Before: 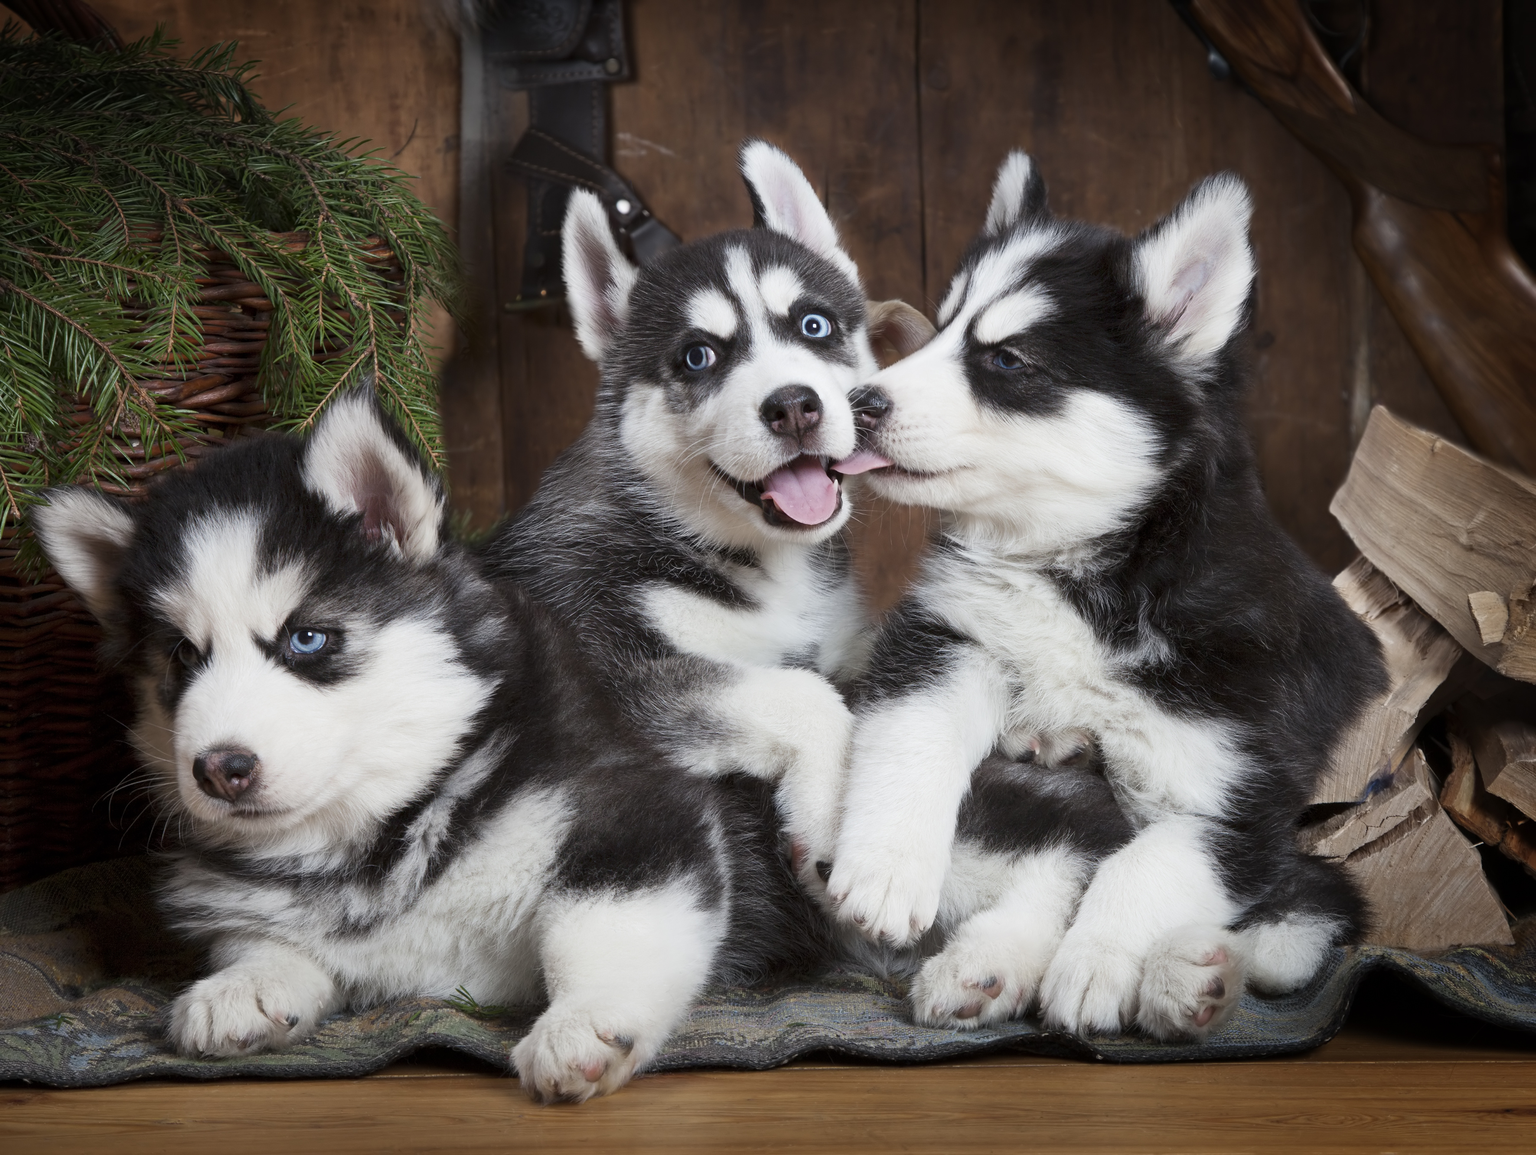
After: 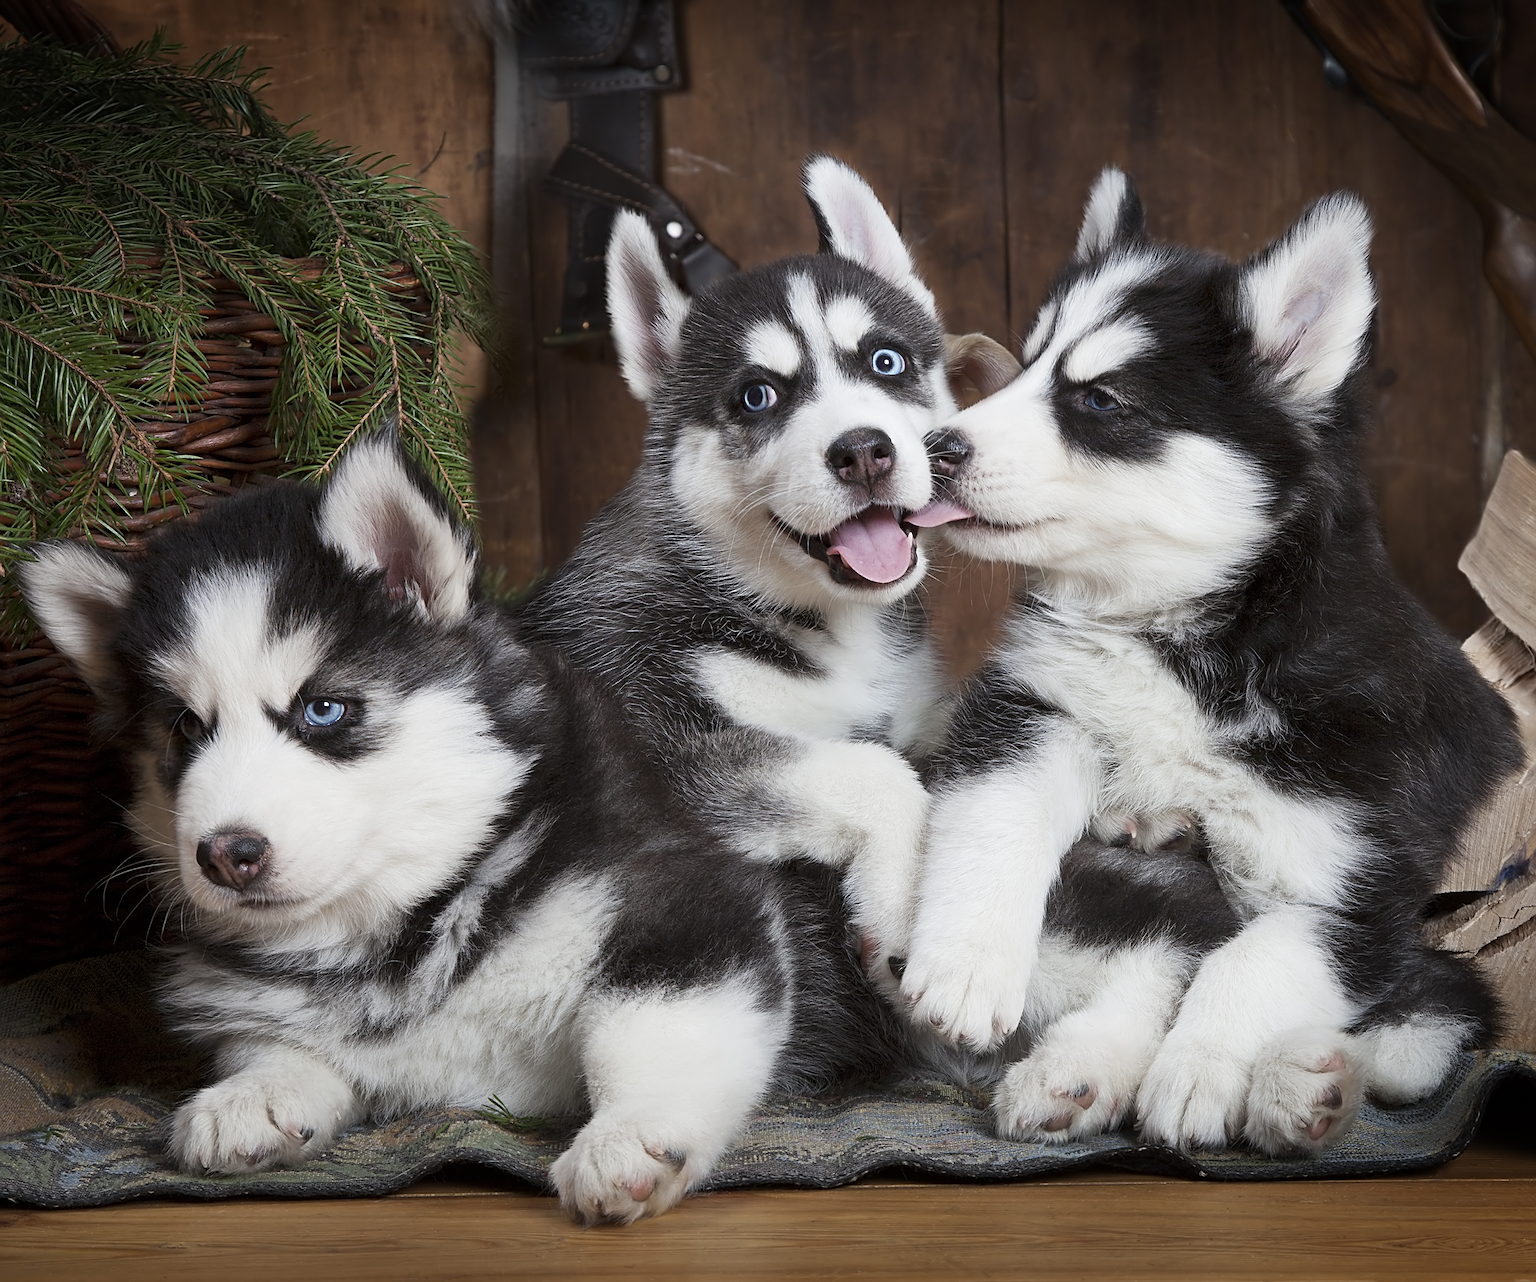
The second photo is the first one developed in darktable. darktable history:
crop and rotate: left 1.088%, right 8.807%
sharpen: radius 2.676, amount 0.669
